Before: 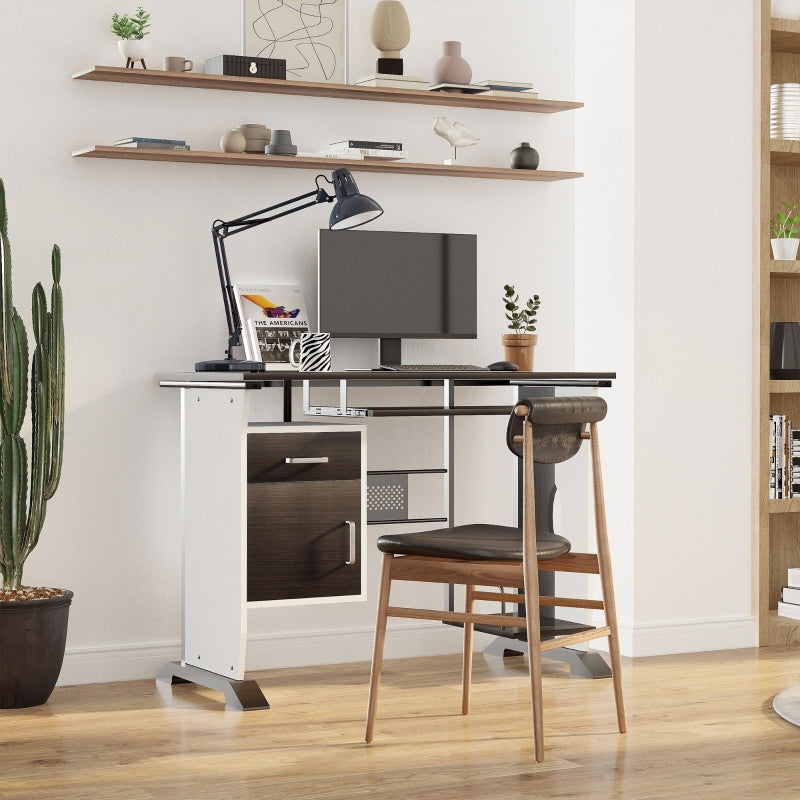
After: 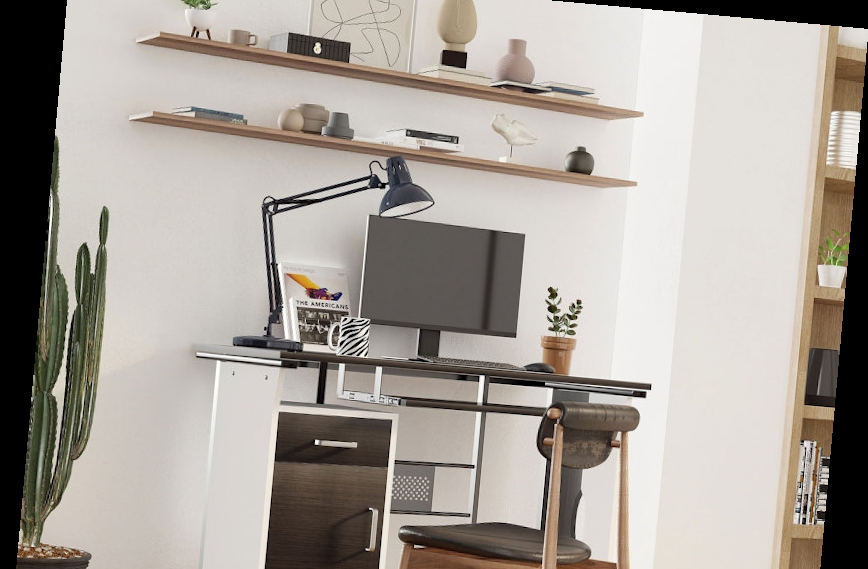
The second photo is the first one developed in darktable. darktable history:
rotate and perspective: rotation 5.12°, automatic cropping off
crop and rotate: top 4.848%, bottom 29.503%
